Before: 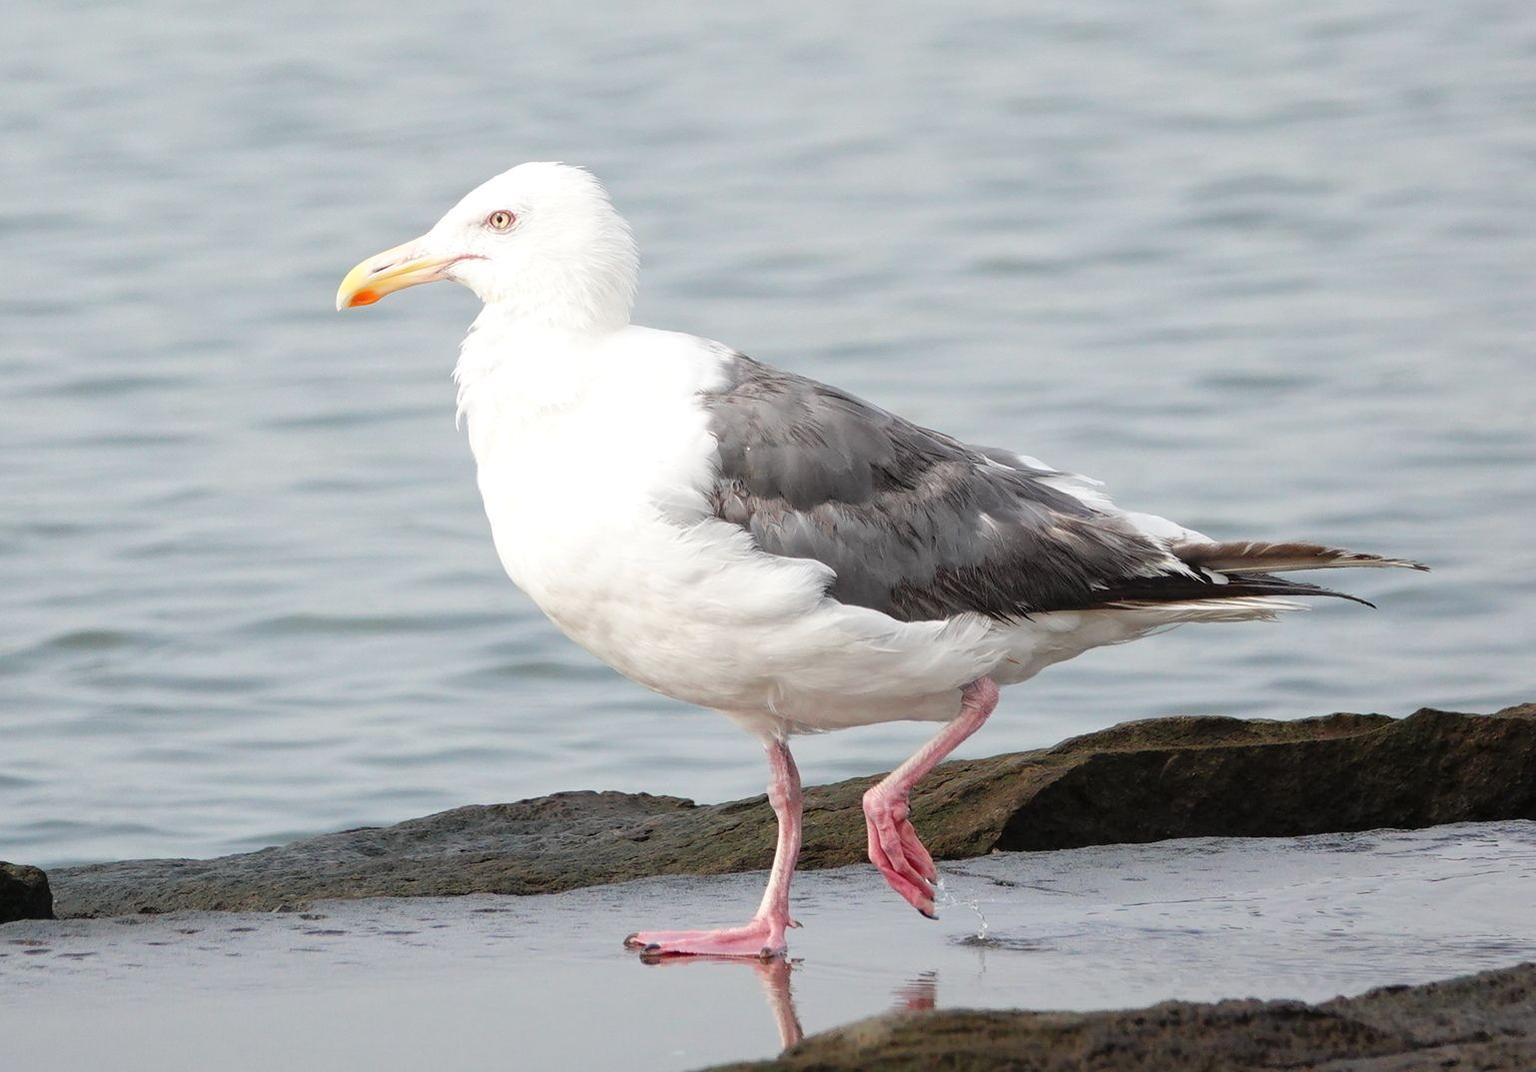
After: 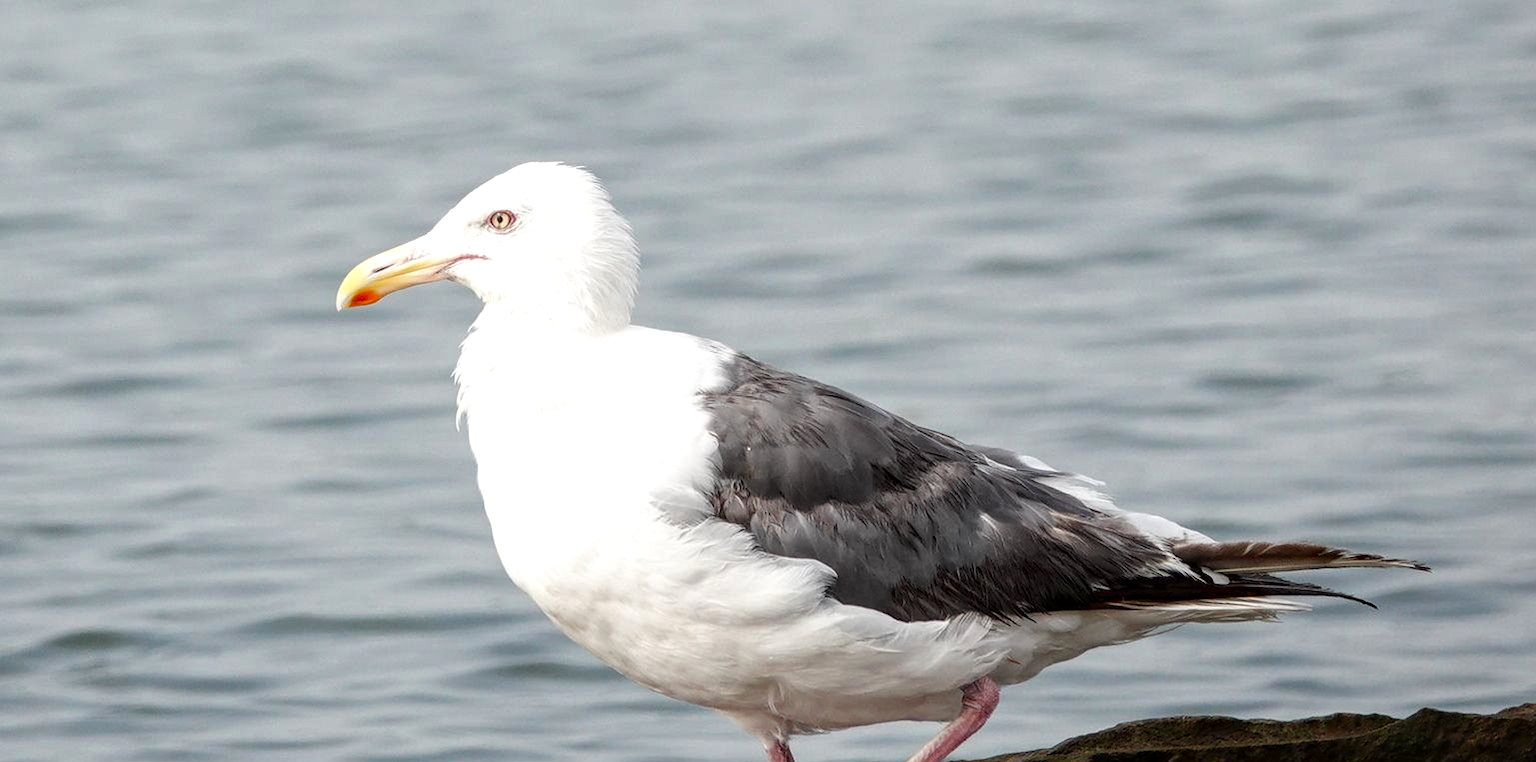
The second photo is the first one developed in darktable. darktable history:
crop: right 0%, bottom 28.875%
contrast brightness saturation: contrast 0.07, brightness -0.154, saturation 0.106
local contrast: detail 130%
